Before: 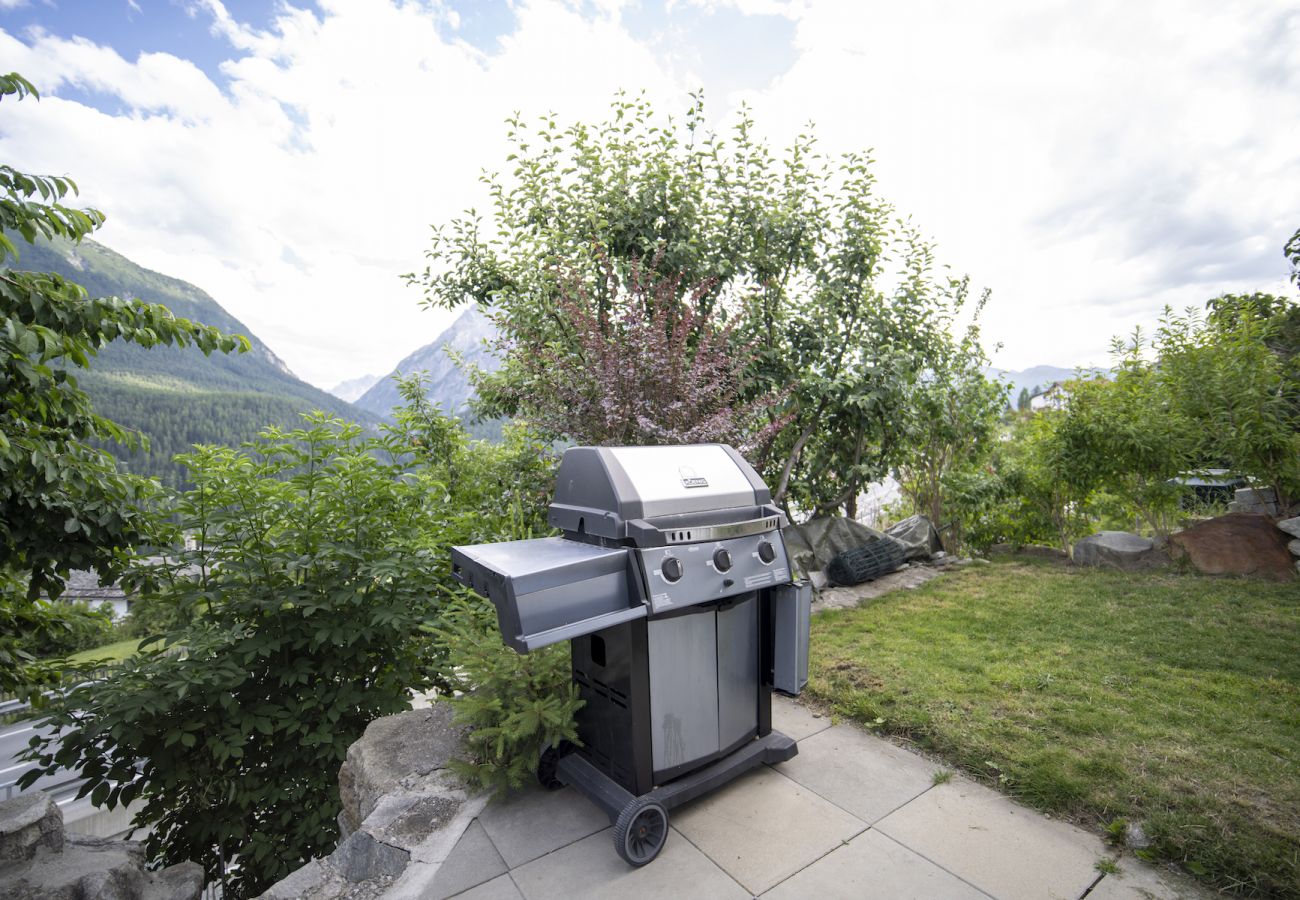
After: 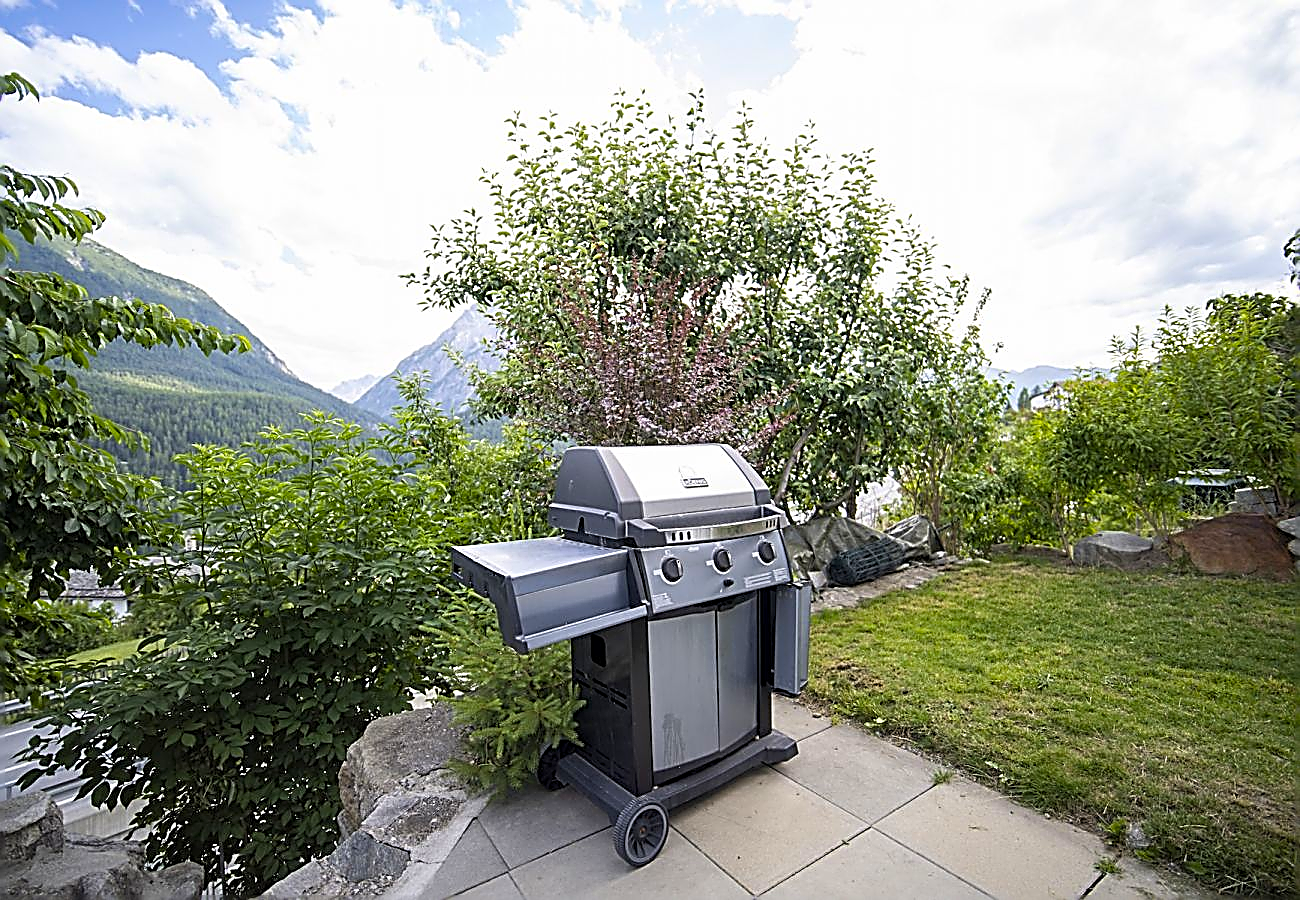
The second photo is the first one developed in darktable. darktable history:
sharpen: amount 2
color balance rgb: global vibrance 42.74%
